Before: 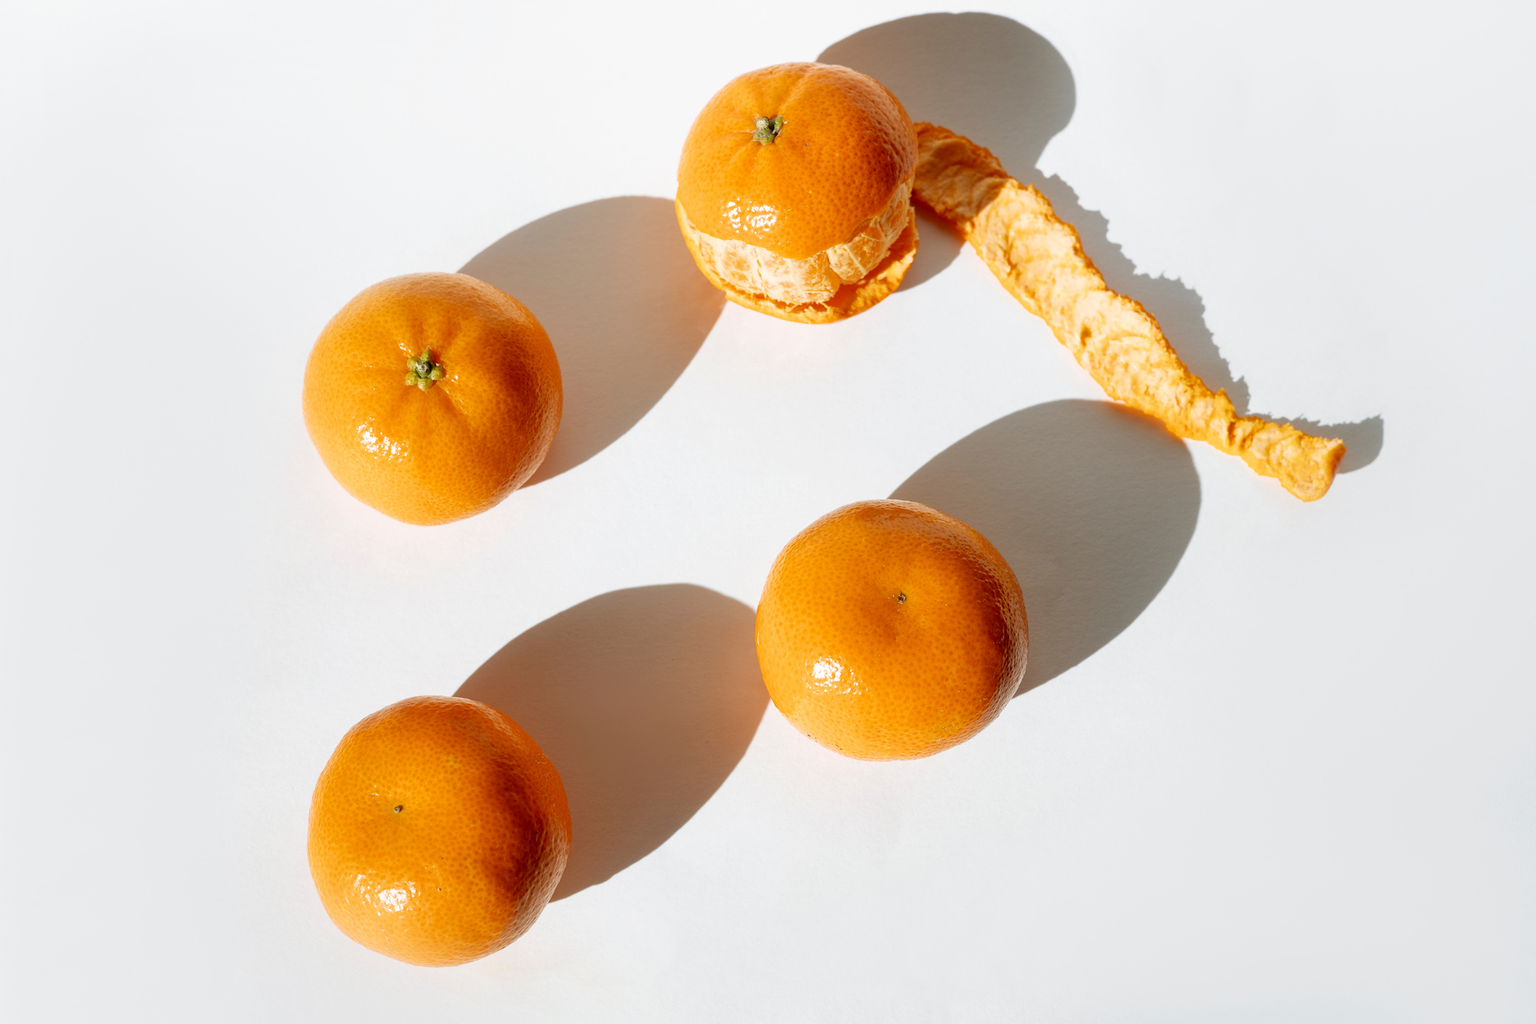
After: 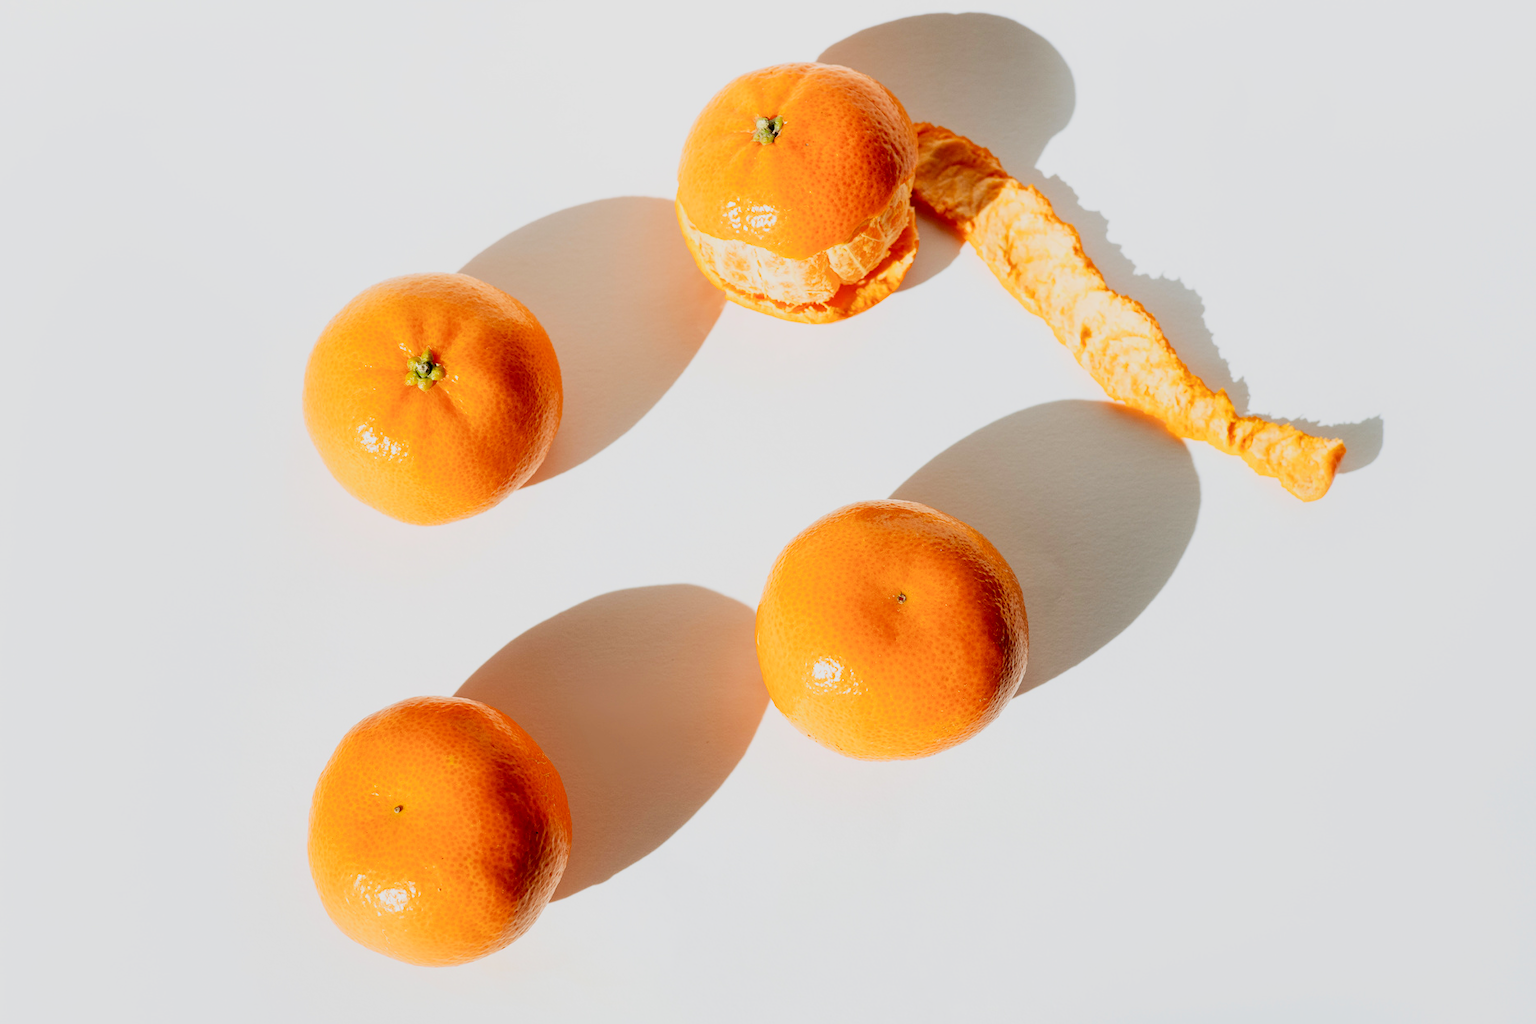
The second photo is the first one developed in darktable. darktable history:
contrast brightness saturation: contrast 0.2, brightness 0.16, saturation 0.22
filmic rgb: black relative exposure -6.98 EV, white relative exposure 5.63 EV, hardness 2.86
